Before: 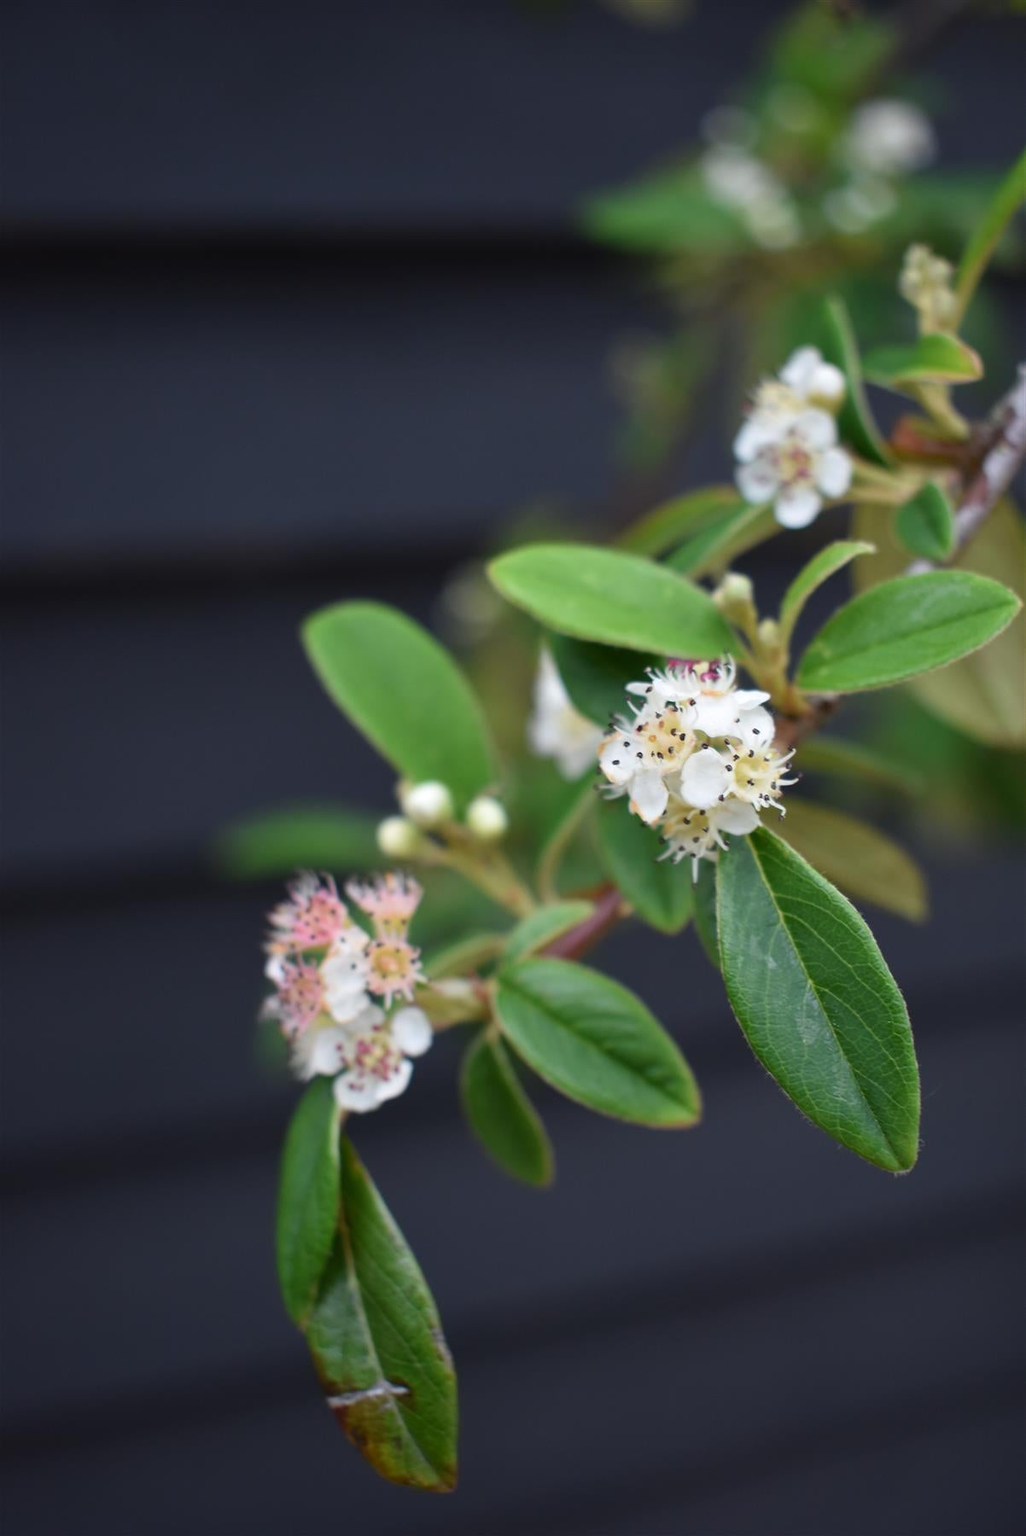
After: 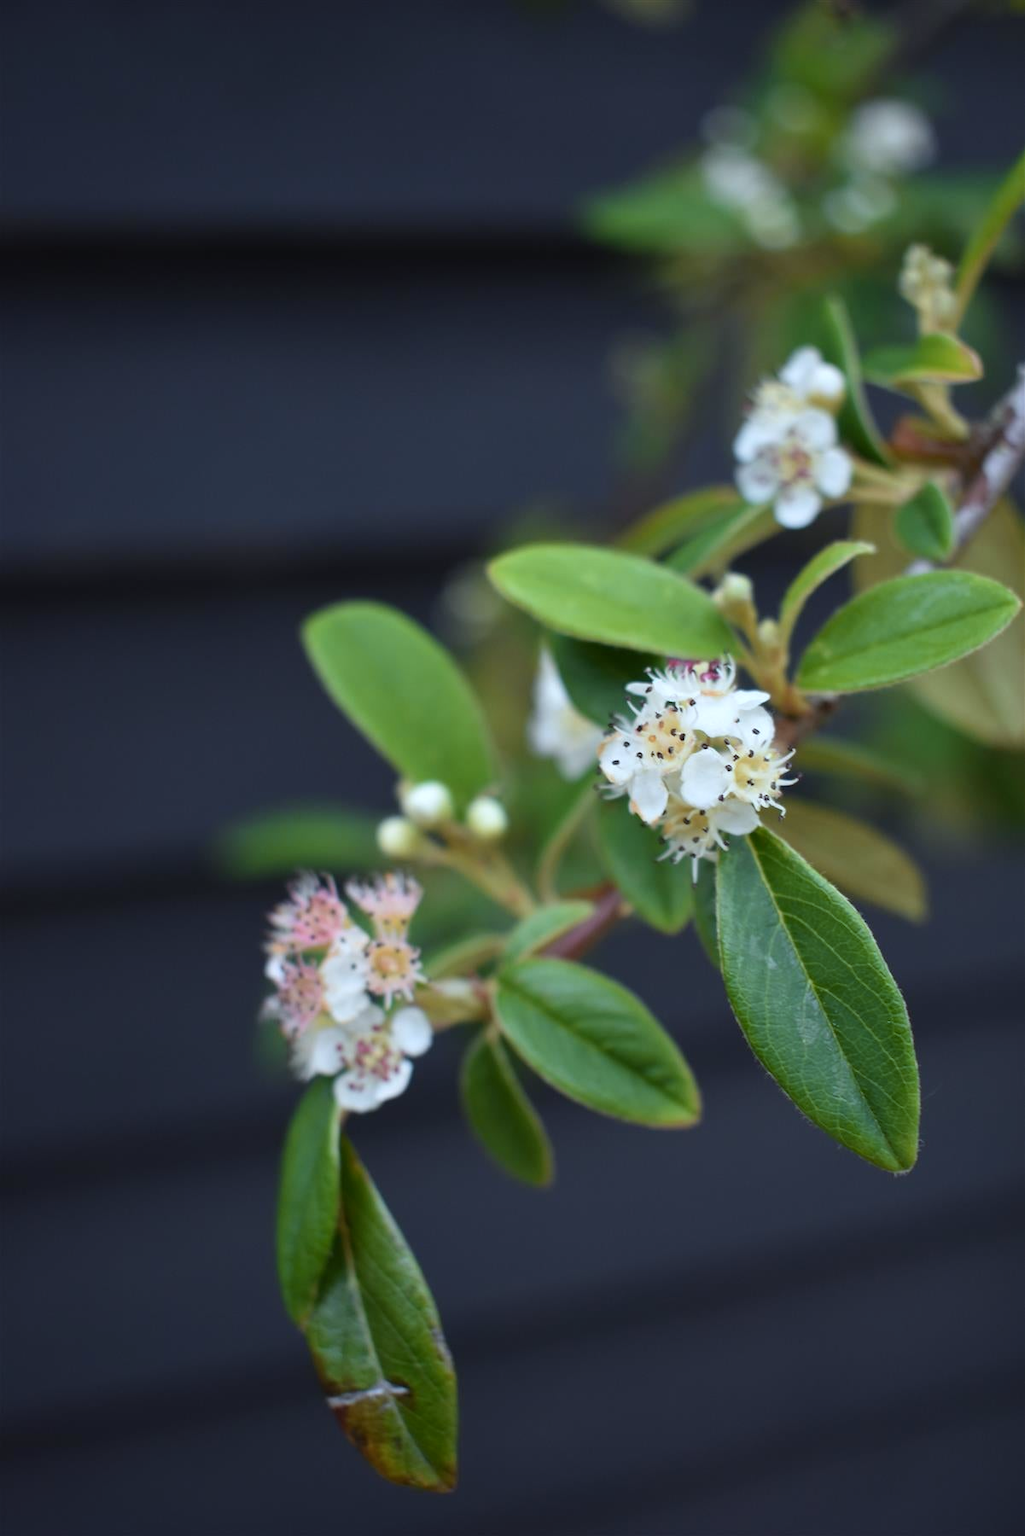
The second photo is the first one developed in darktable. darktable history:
white balance: red 0.925, blue 1.046
color zones: curves: ch1 [(0, 0.455) (0.063, 0.455) (0.286, 0.495) (0.429, 0.5) (0.571, 0.5) (0.714, 0.5) (0.857, 0.5) (1, 0.455)]; ch2 [(0, 0.532) (0.063, 0.521) (0.233, 0.447) (0.429, 0.489) (0.571, 0.5) (0.714, 0.5) (0.857, 0.5) (1, 0.532)]
